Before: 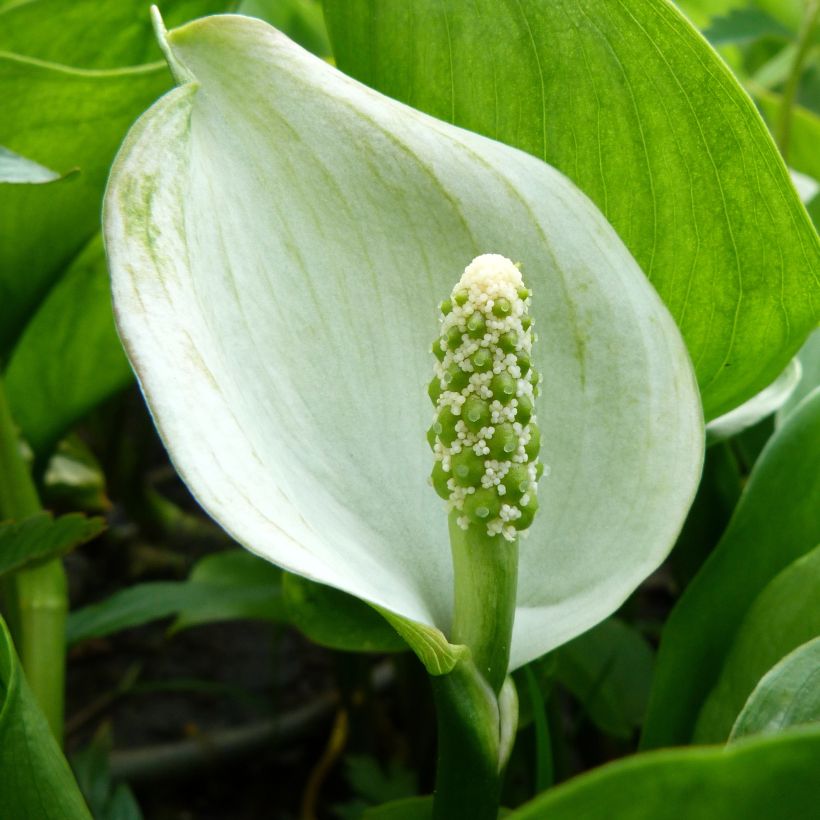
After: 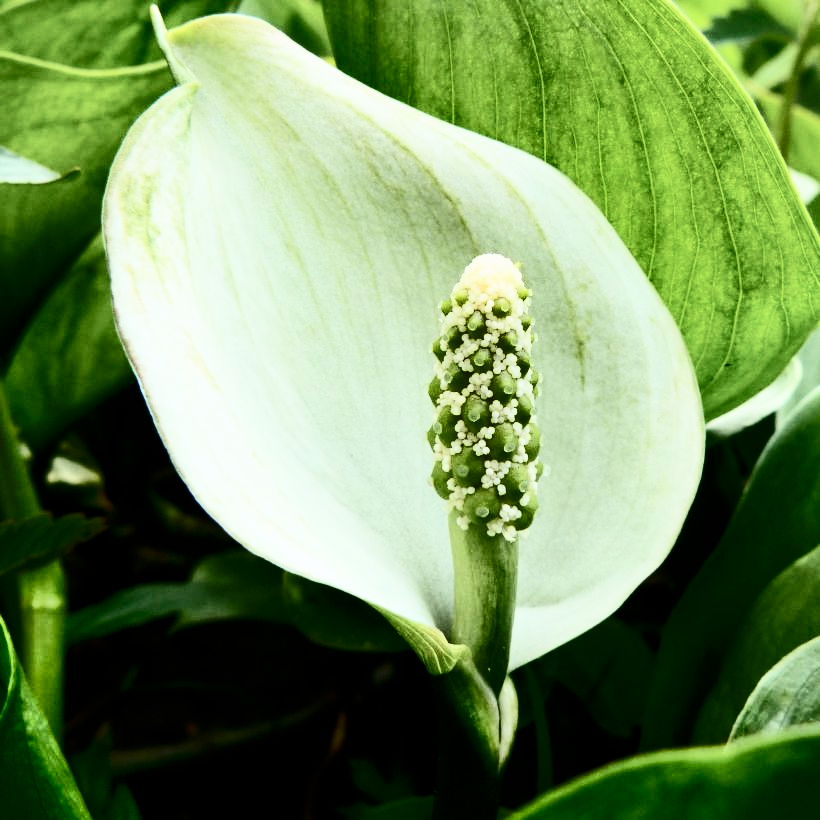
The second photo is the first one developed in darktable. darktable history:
contrast brightness saturation: contrast 0.509, saturation -0.089
filmic rgb: middle gray luminance 21.7%, black relative exposure -14.09 EV, white relative exposure 2.98 EV, target black luminance 0%, hardness 8.77, latitude 59.93%, contrast 1.209, highlights saturation mix 5.95%, shadows ↔ highlights balance 41.54%
shadows and highlights: low approximation 0.01, soften with gaussian
